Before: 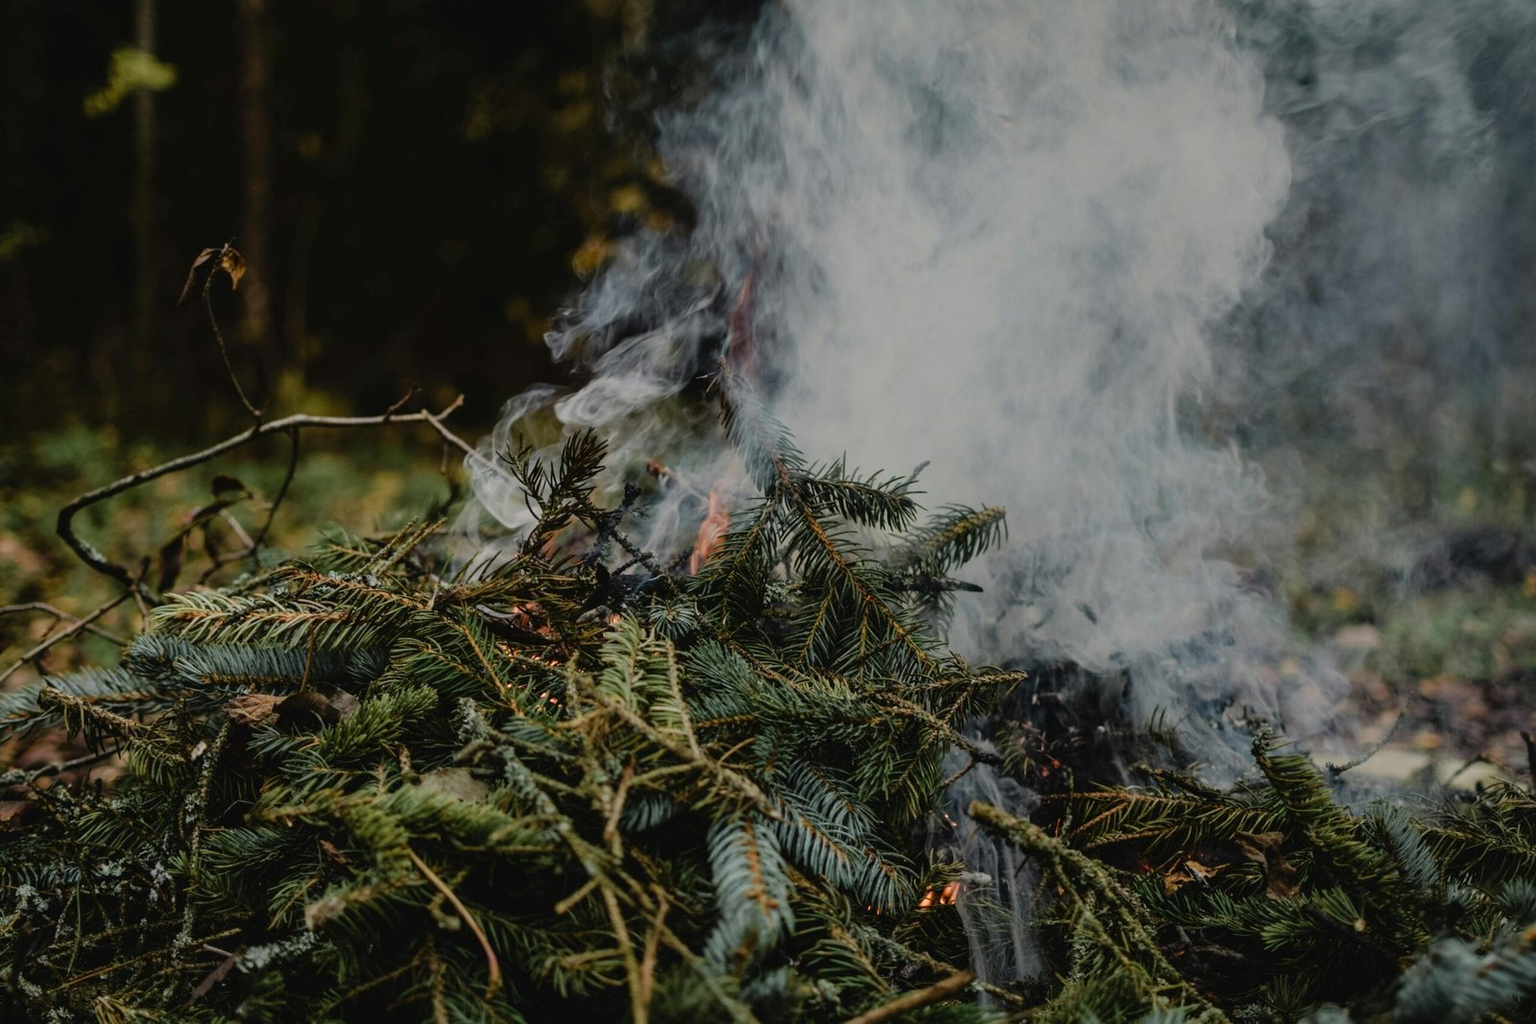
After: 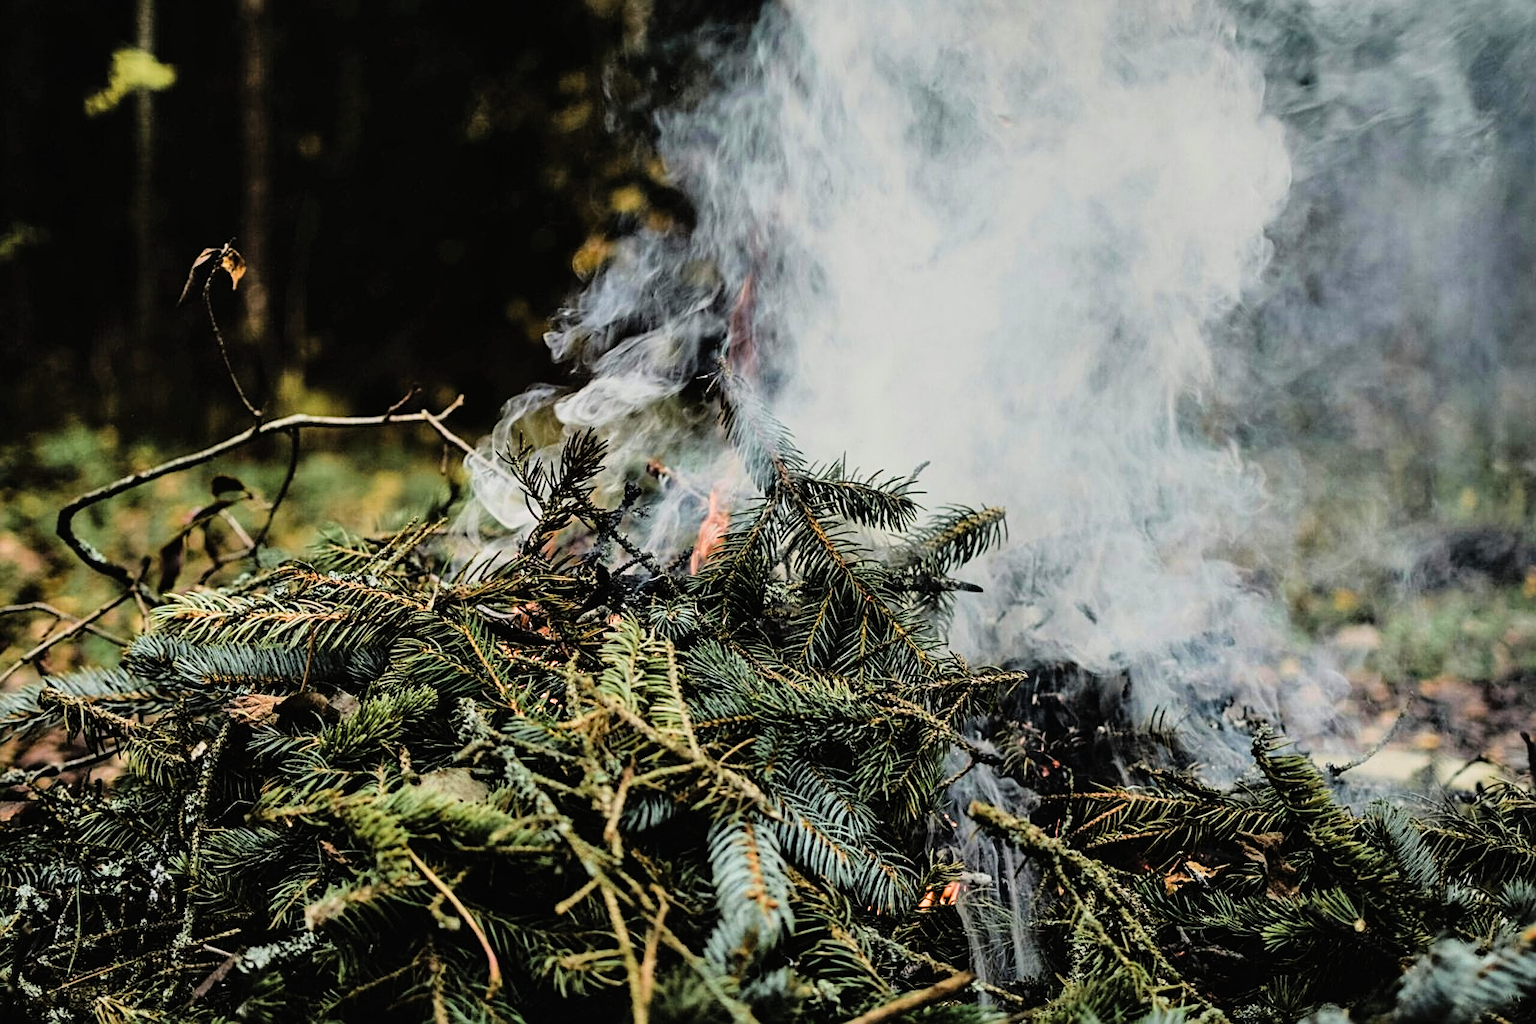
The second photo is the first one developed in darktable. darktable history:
exposure: black level correction 0, exposure 1.199 EV, compensate exposure bias true, compensate highlight preservation false
shadows and highlights: shadows 31.82, highlights -32.61, shadows color adjustment 99.17%, highlights color adjustment 0.651%, soften with gaussian
tone equalizer: on, module defaults
sharpen: on, module defaults
filmic rgb: black relative exposure -7.74 EV, white relative exposure 4.37 EV, hardness 3.75, latitude 49.17%, contrast 1.1, preserve chrominance RGB euclidean norm, color science v5 (2021), contrast in shadows safe, contrast in highlights safe
